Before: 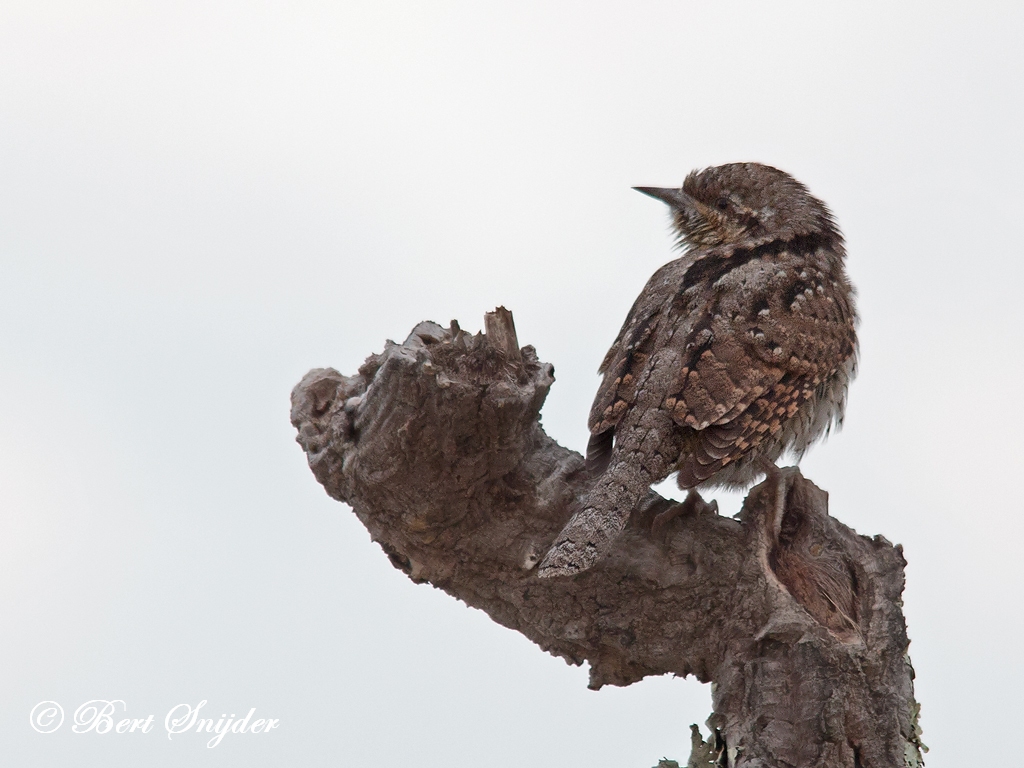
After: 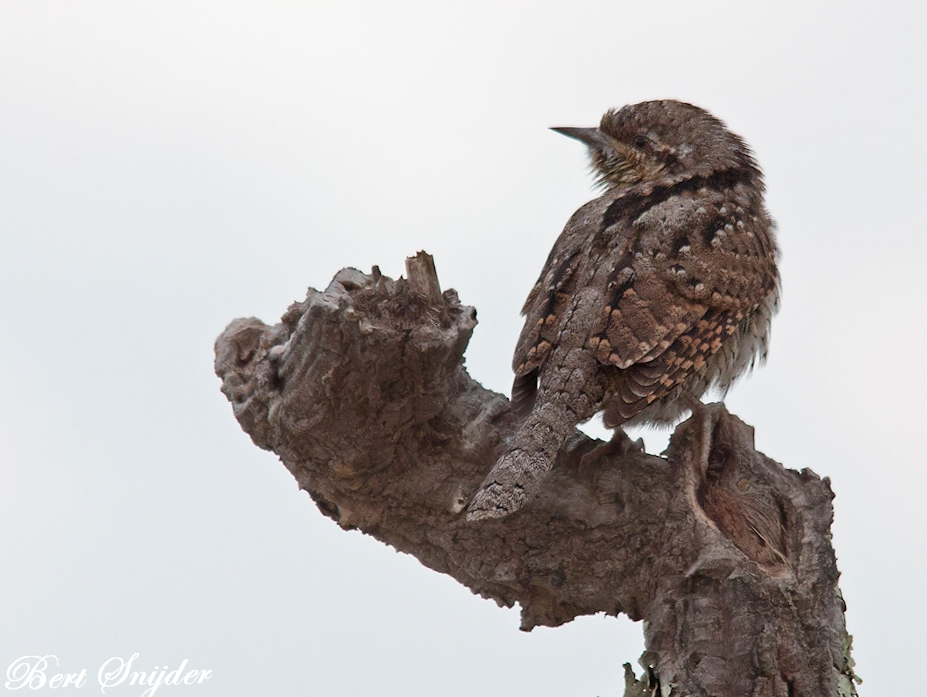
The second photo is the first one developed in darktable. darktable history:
color balance rgb: perceptual saturation grading › global saturation 0.455%, global vibrance 20%
crop and rotate: angle 1.66°, left 5.974%, top 5.719%
